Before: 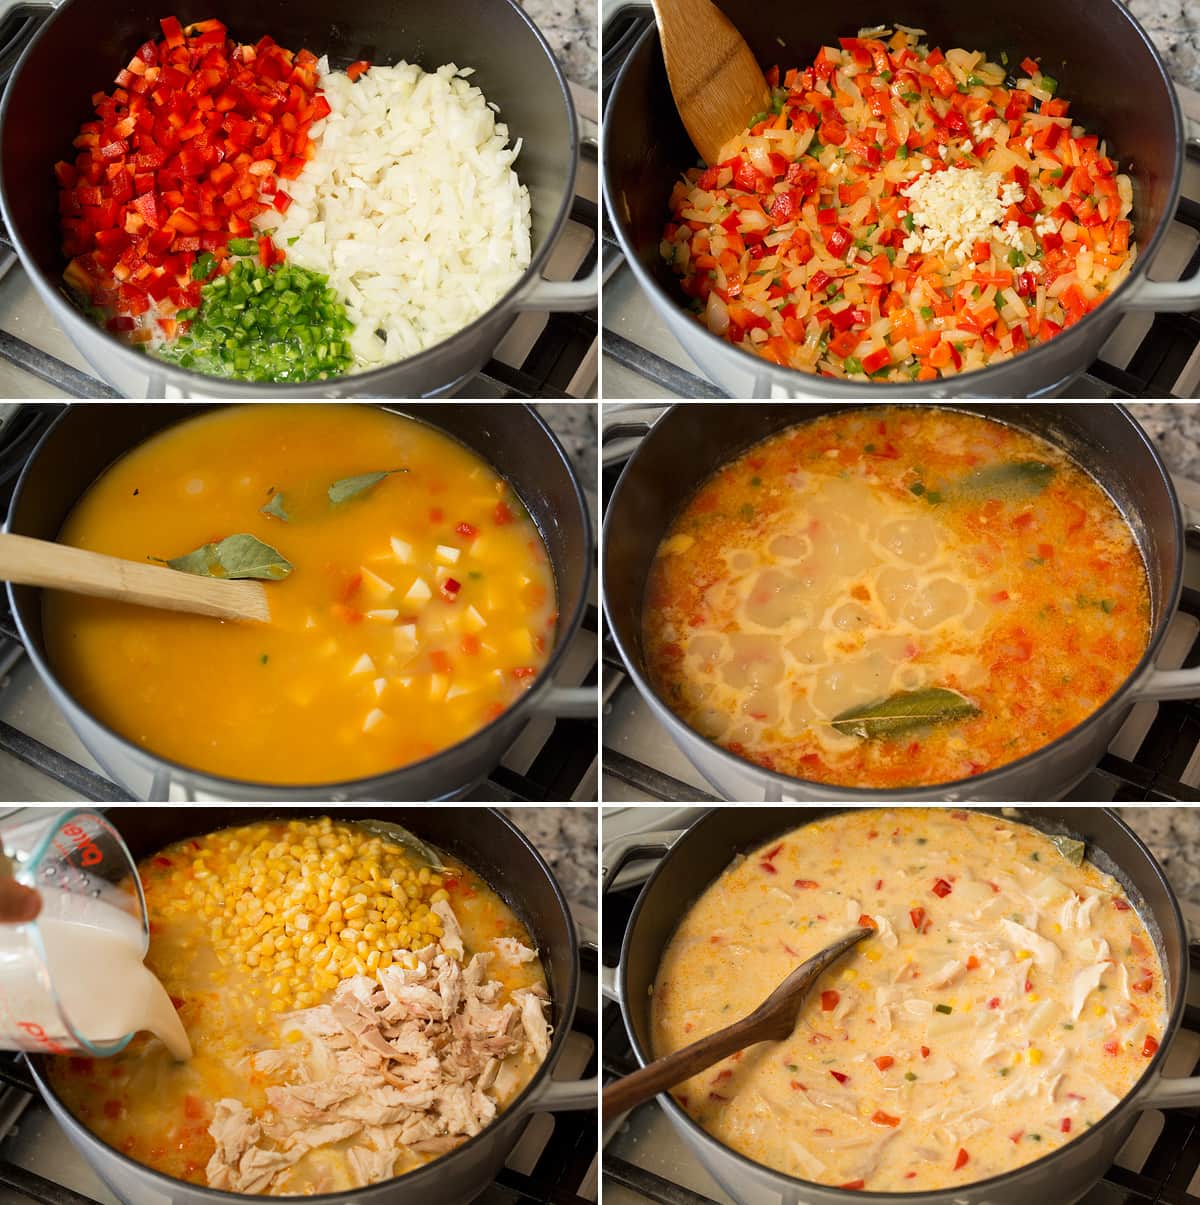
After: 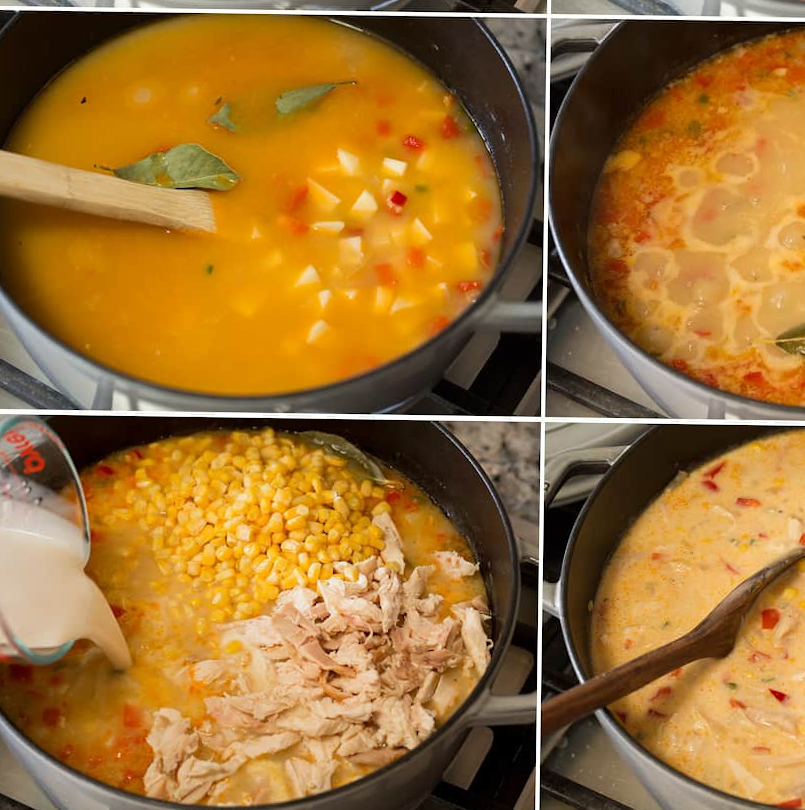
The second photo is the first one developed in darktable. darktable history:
crop and rotate: angle -0.84°, left 3.875%, top 31.716%, right 27.994%
